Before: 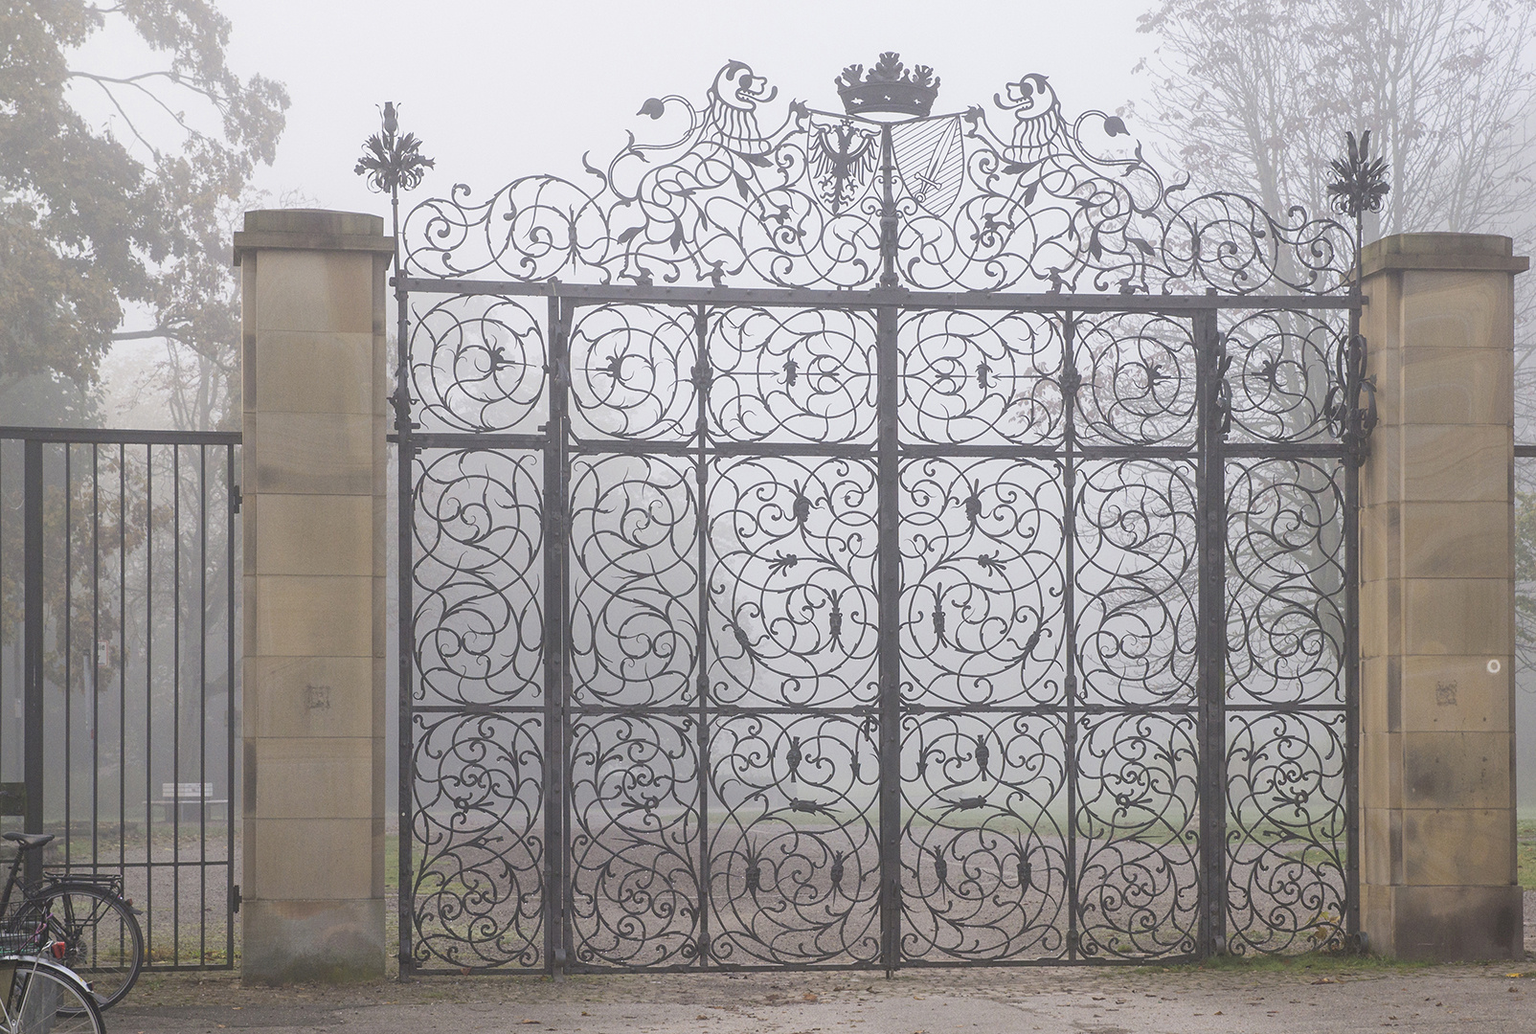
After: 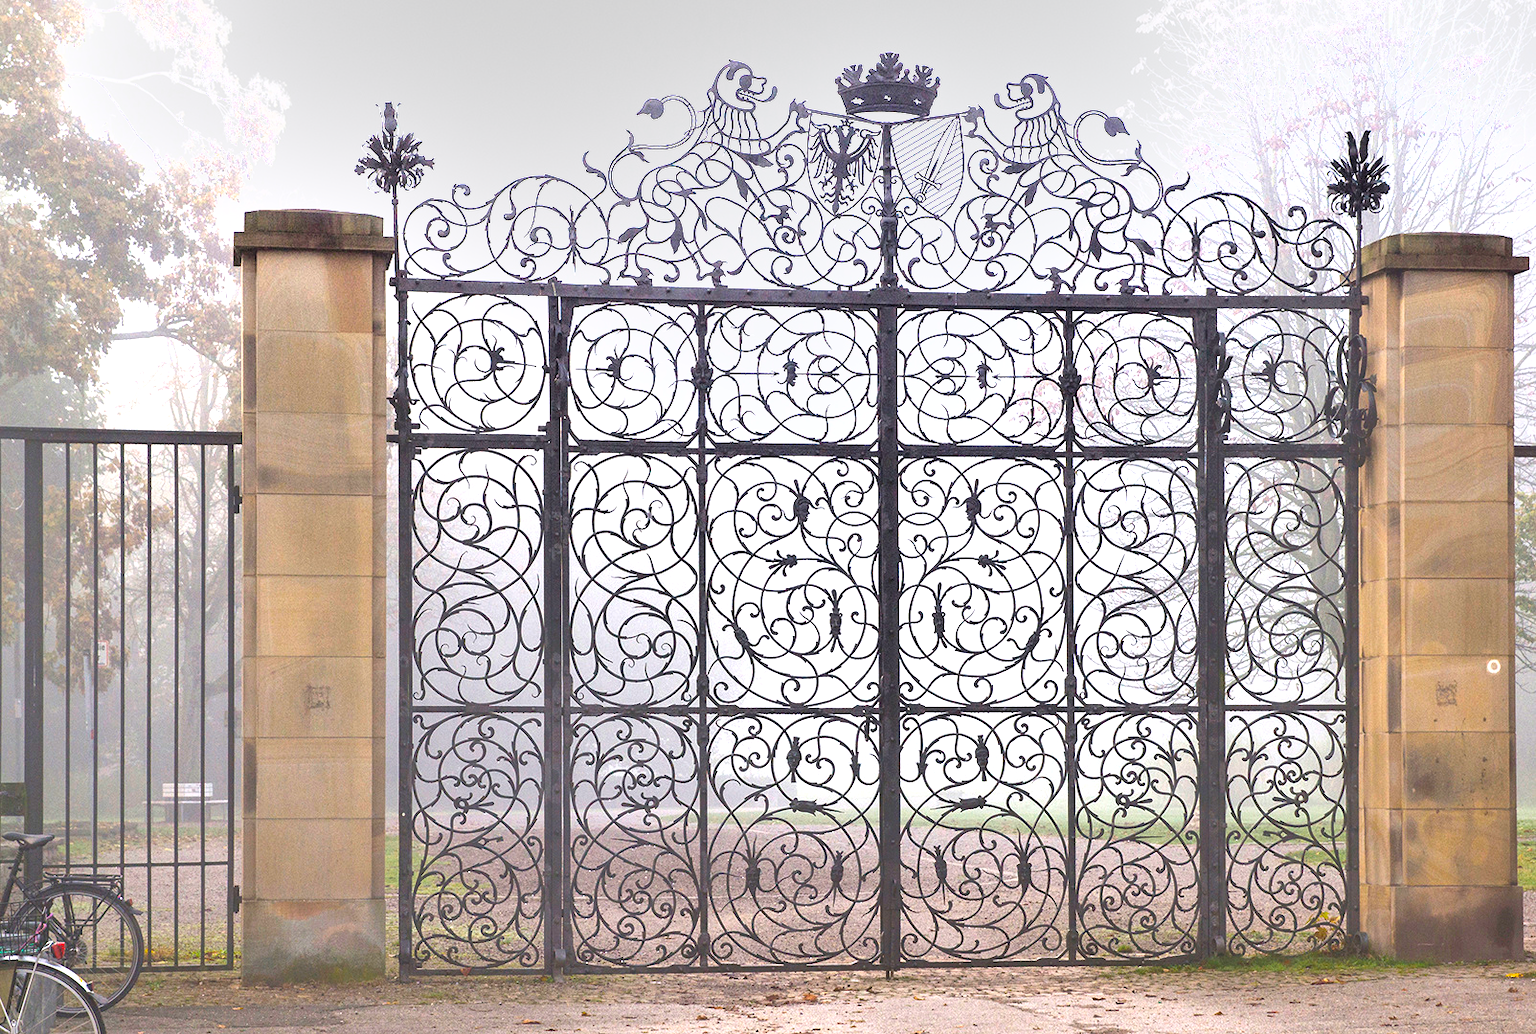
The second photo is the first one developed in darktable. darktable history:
color balance rgb: perceptual saturation grading › global saturation 36%, perceptual brilliance grading › global brilliance 10%, global vibrance 20%
exposure: black level correction 0, exposure 0.7 EV, compensate exposure bias true, compensate highlight preservation false
shadows and highlights: soften with gaussian
